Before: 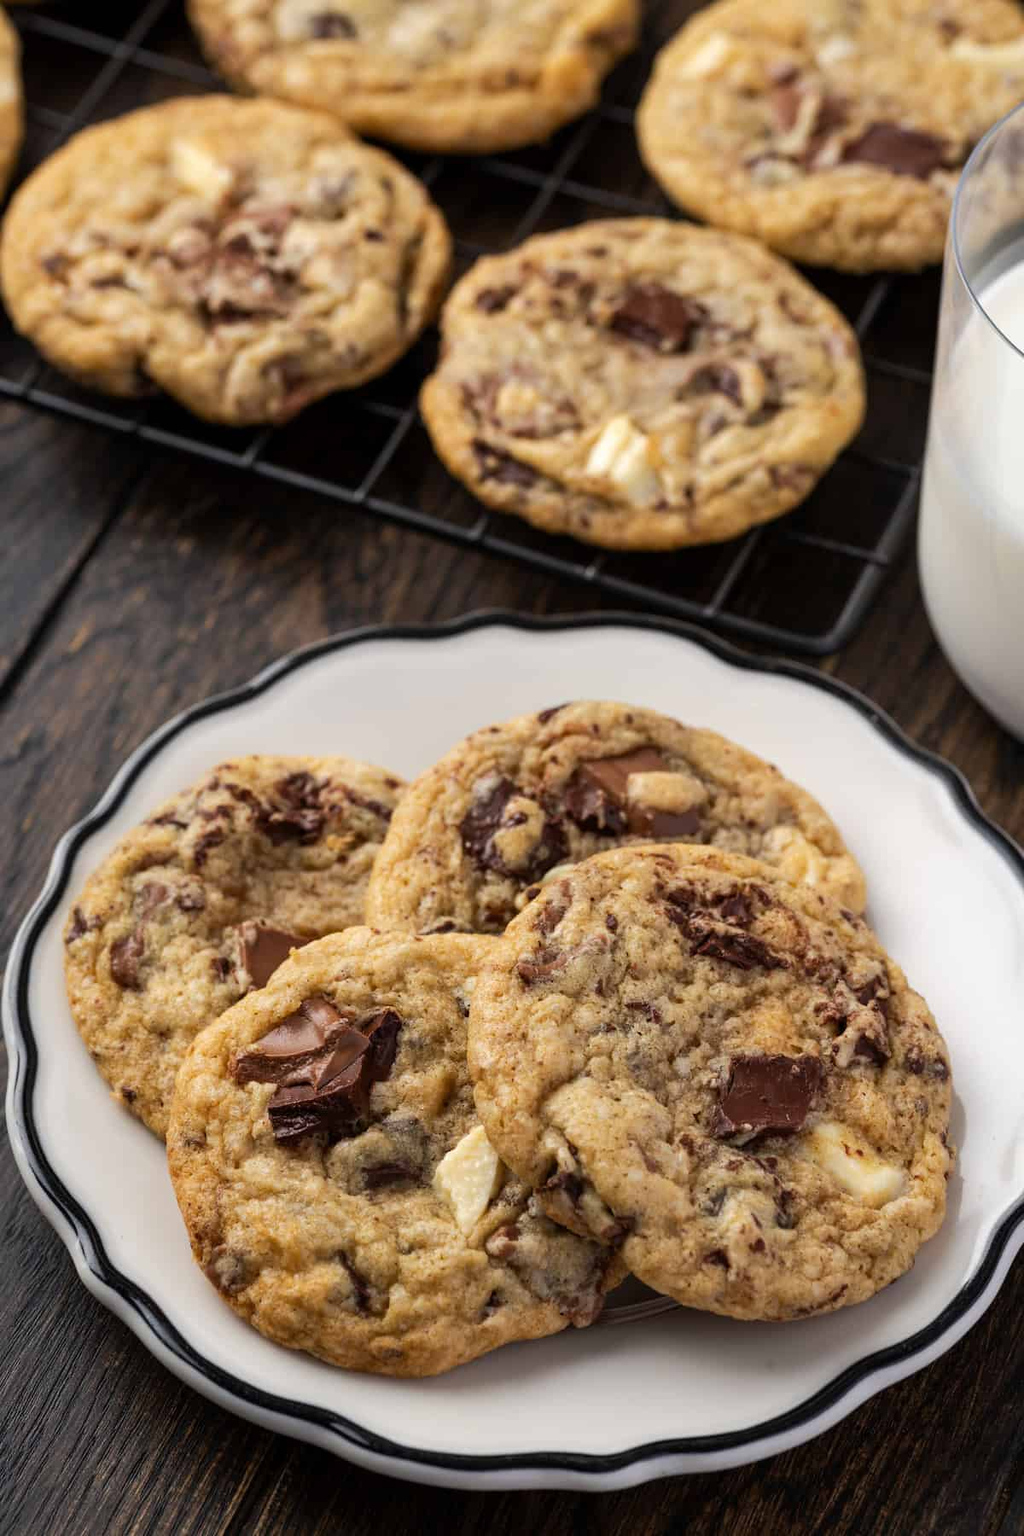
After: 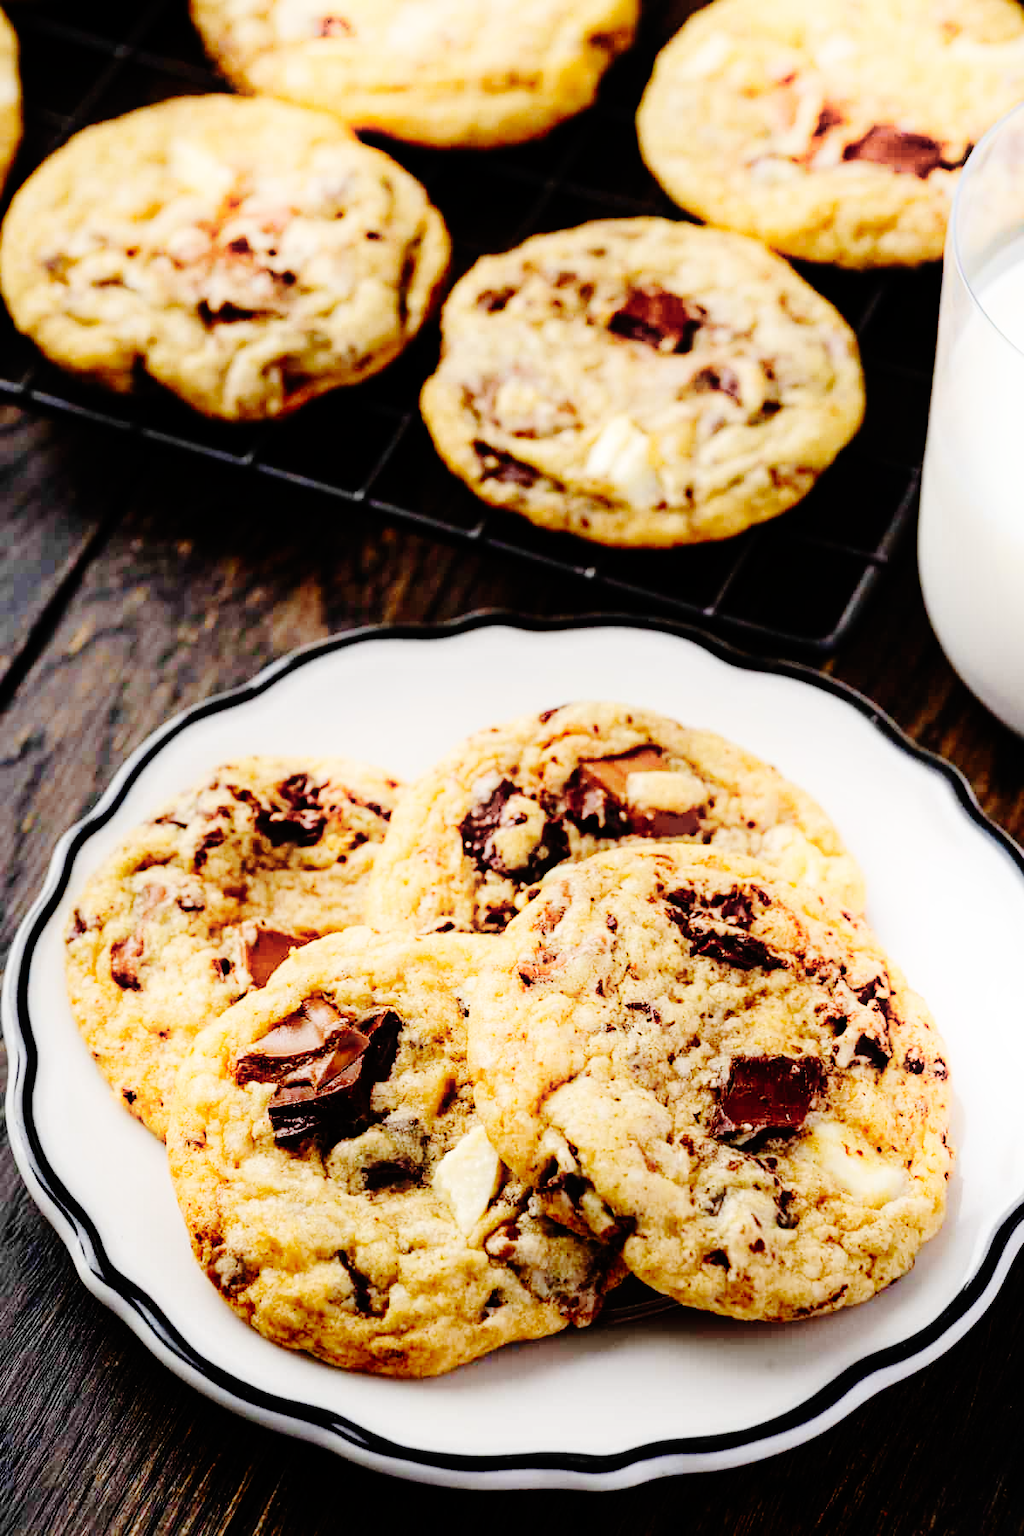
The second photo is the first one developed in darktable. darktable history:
base curve: curves: ch0 [(0, 0) (0.036, 0.01) (0.123, 0.254) (0.258, 0.504) (0.507, 0.748) (1, 1)], preserve colors none
shadows and highlights: shadows -21.3, highlights 100, soften with gaussian
